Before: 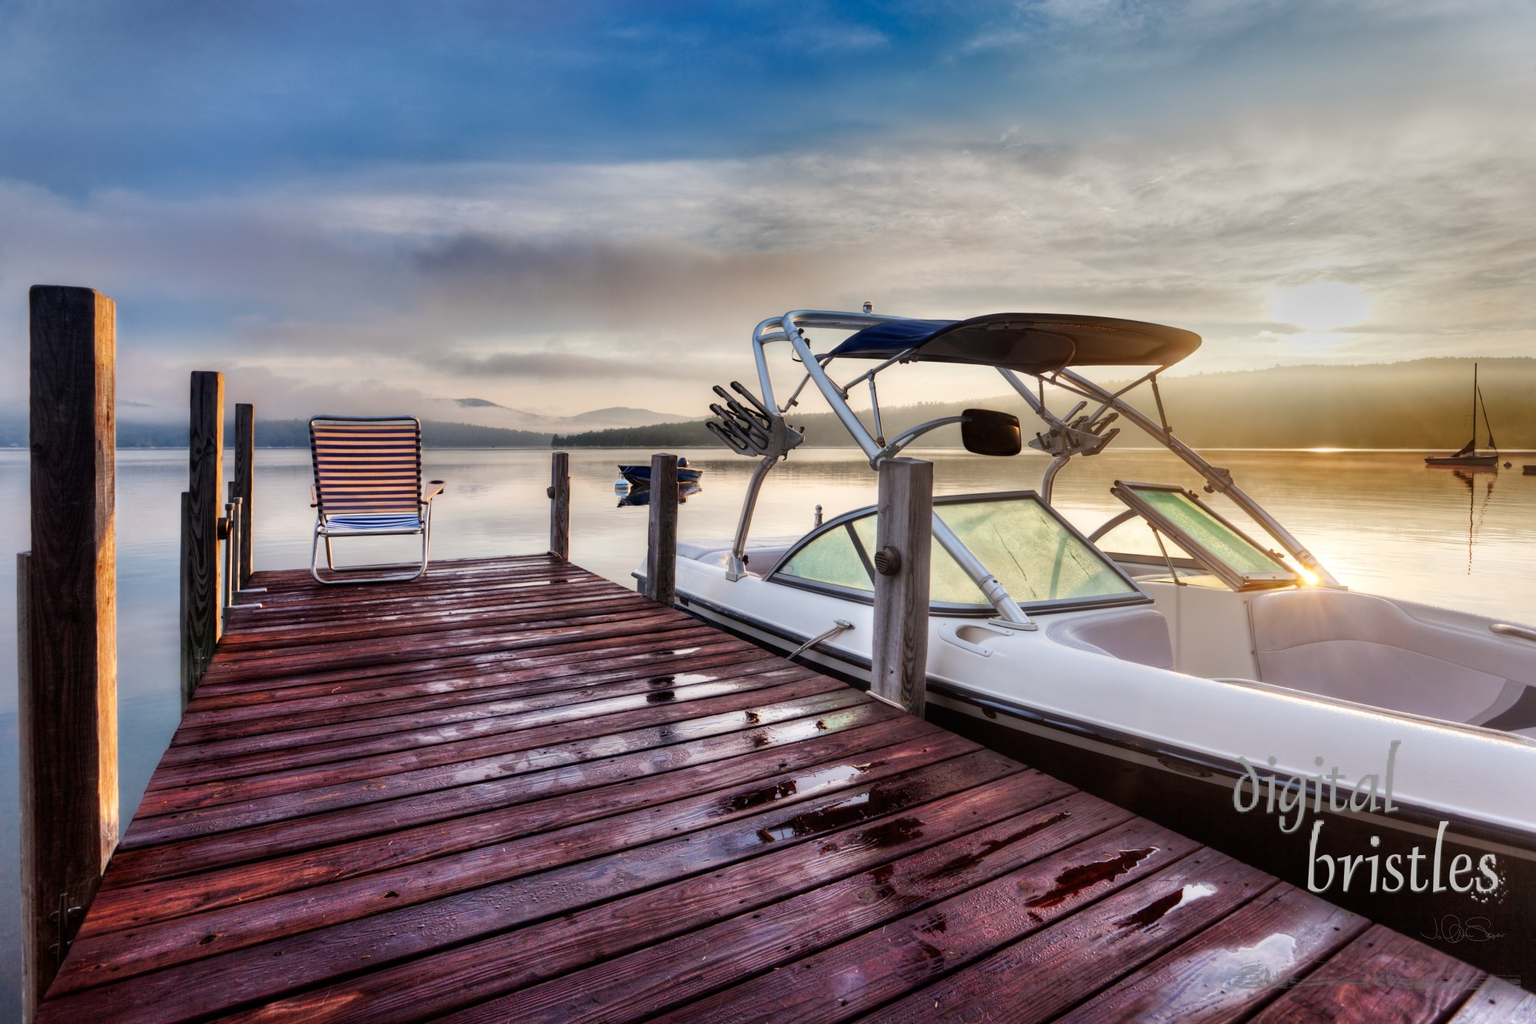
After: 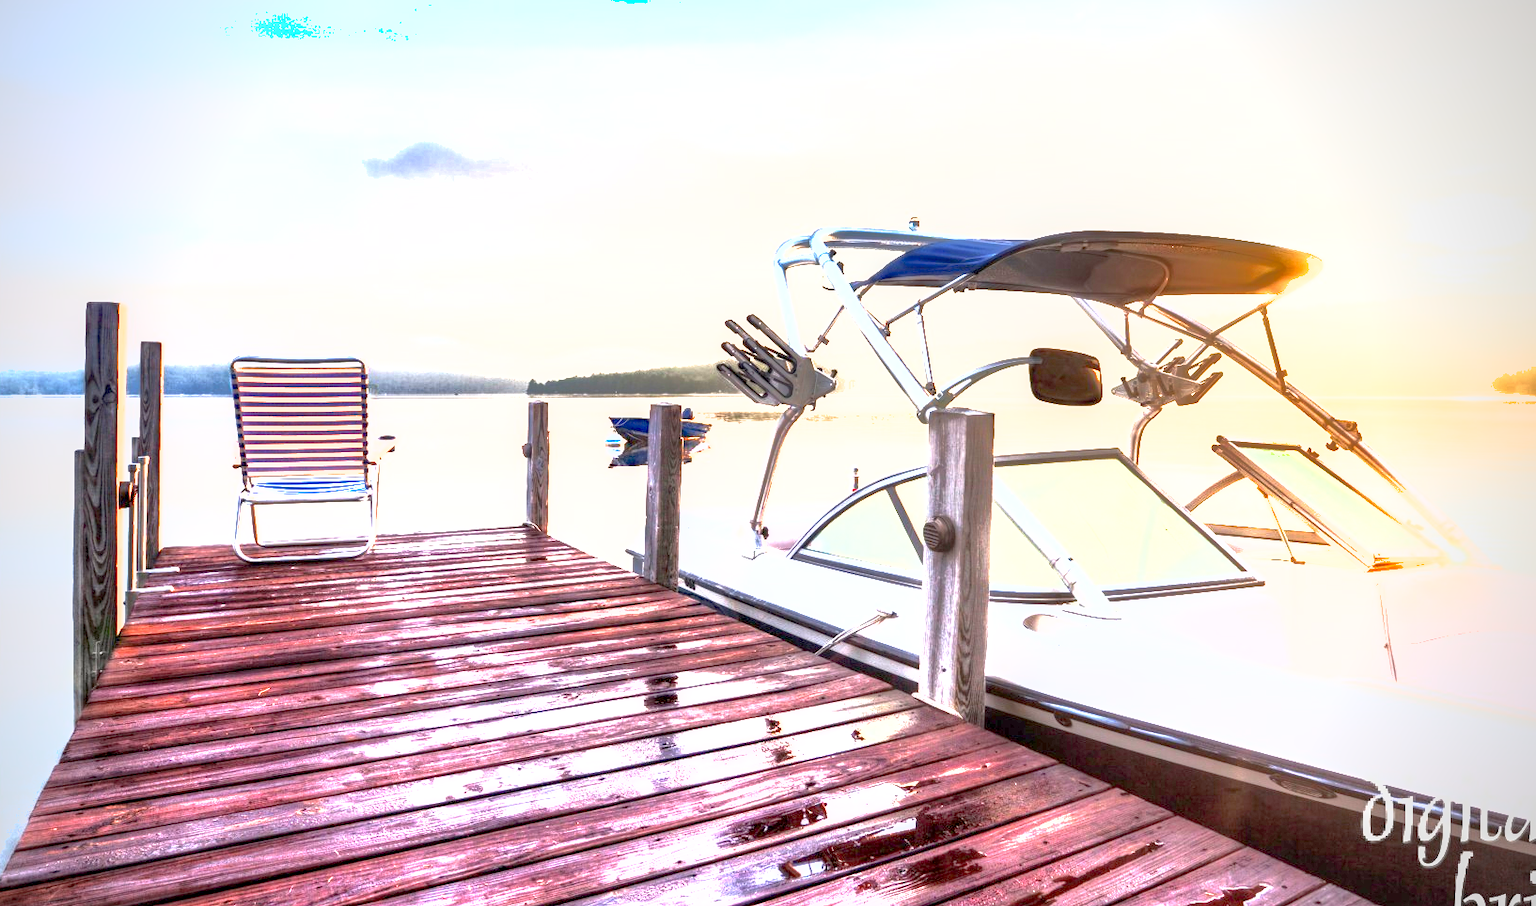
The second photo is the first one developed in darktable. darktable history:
shadows and highlights: on, module defaults
vignetting: on, module defaults
crop: left 7.883%, top 12.224%, right 10.368%, bottom 15.419%
local contrast: on, module defaults
exposure: black level correction 0.001, exposure 2.54 EV, compensate highlight preservation false
